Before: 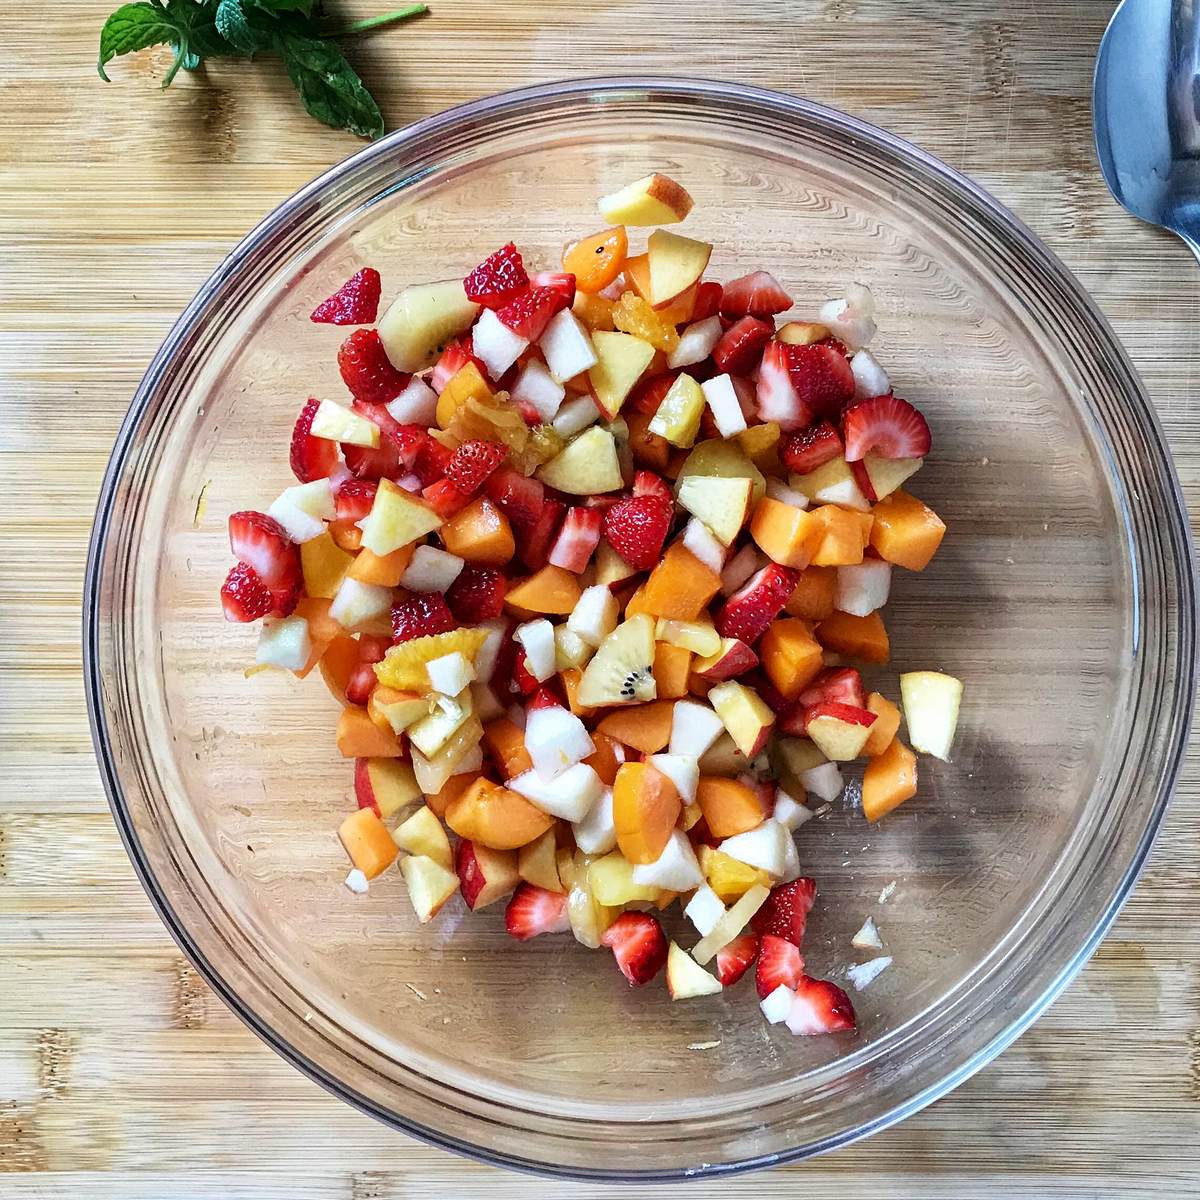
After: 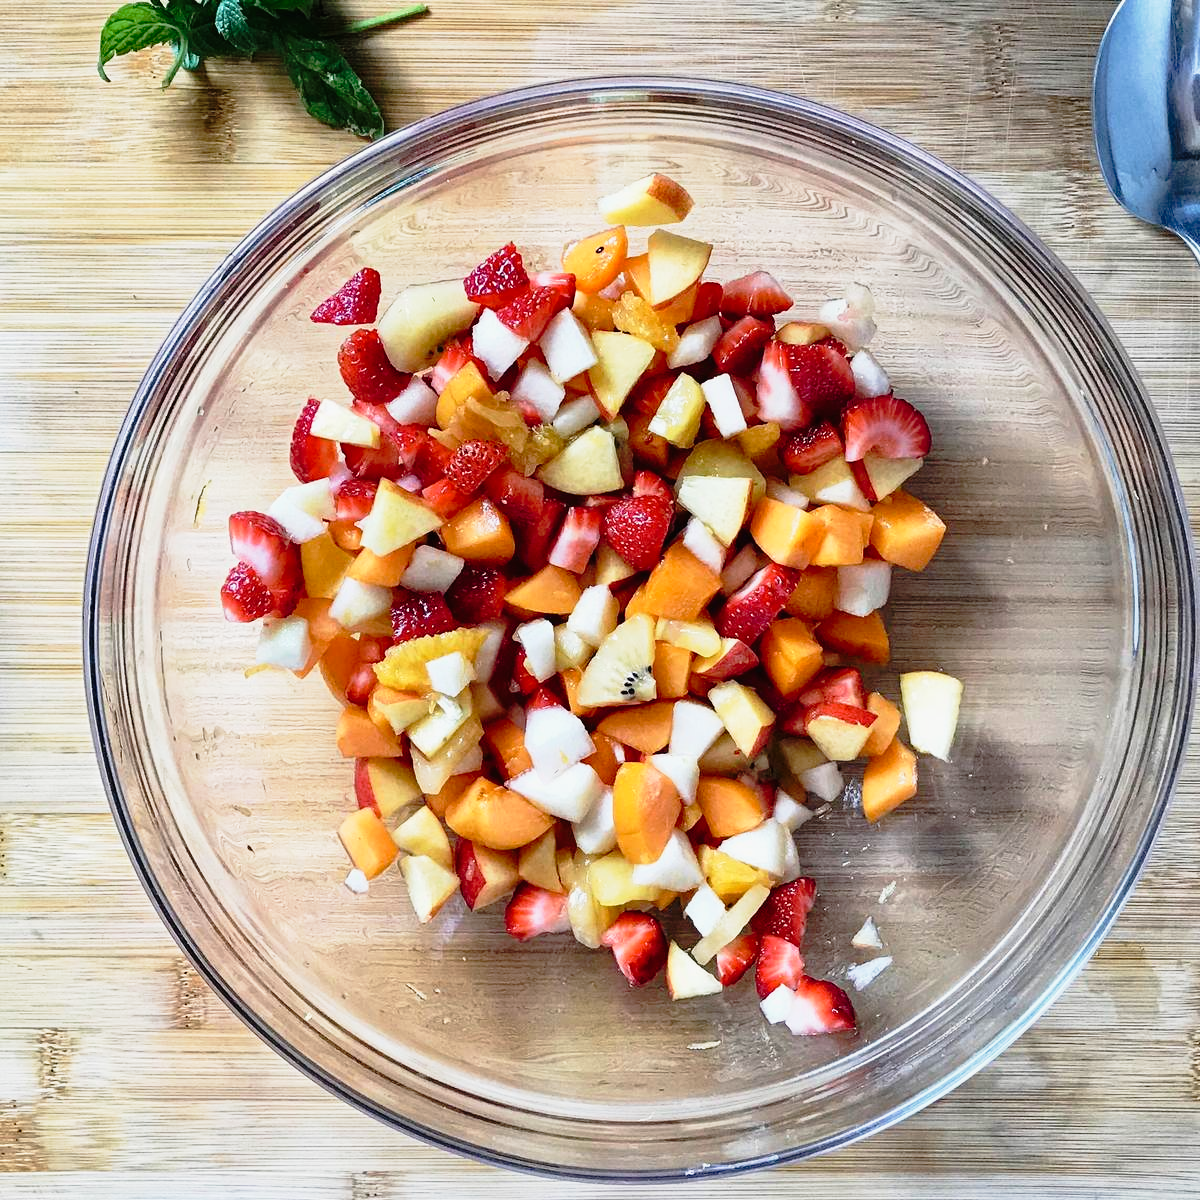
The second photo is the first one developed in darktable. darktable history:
tone curve: curves: ch0 [(0, 0.009) (0.105, 0.08) (0.195, 0.18) (0.283, 0.316) (0.384, 0.434) (0.485, 0.531) (0.638, 0.69) (0.81, 0.872) (1, 0.977)]; ch1 [(0, 0) (0.161, 0.092) (0.35, 0.33) (0.379, 0.401) (0.456, 0.469) (0.502, 0.5) (0.525, 0.518) (0.586, 0.617) (0.635, 0.655) (1, 1)]; ch2 [(0, 0) (0.371, 0.362) (0.437, 0.437) (0.48, 0.49) (0.53, 0.515) (0.56, 0.571) (0.622, 0.606) (1, 1)], preserve colors none
